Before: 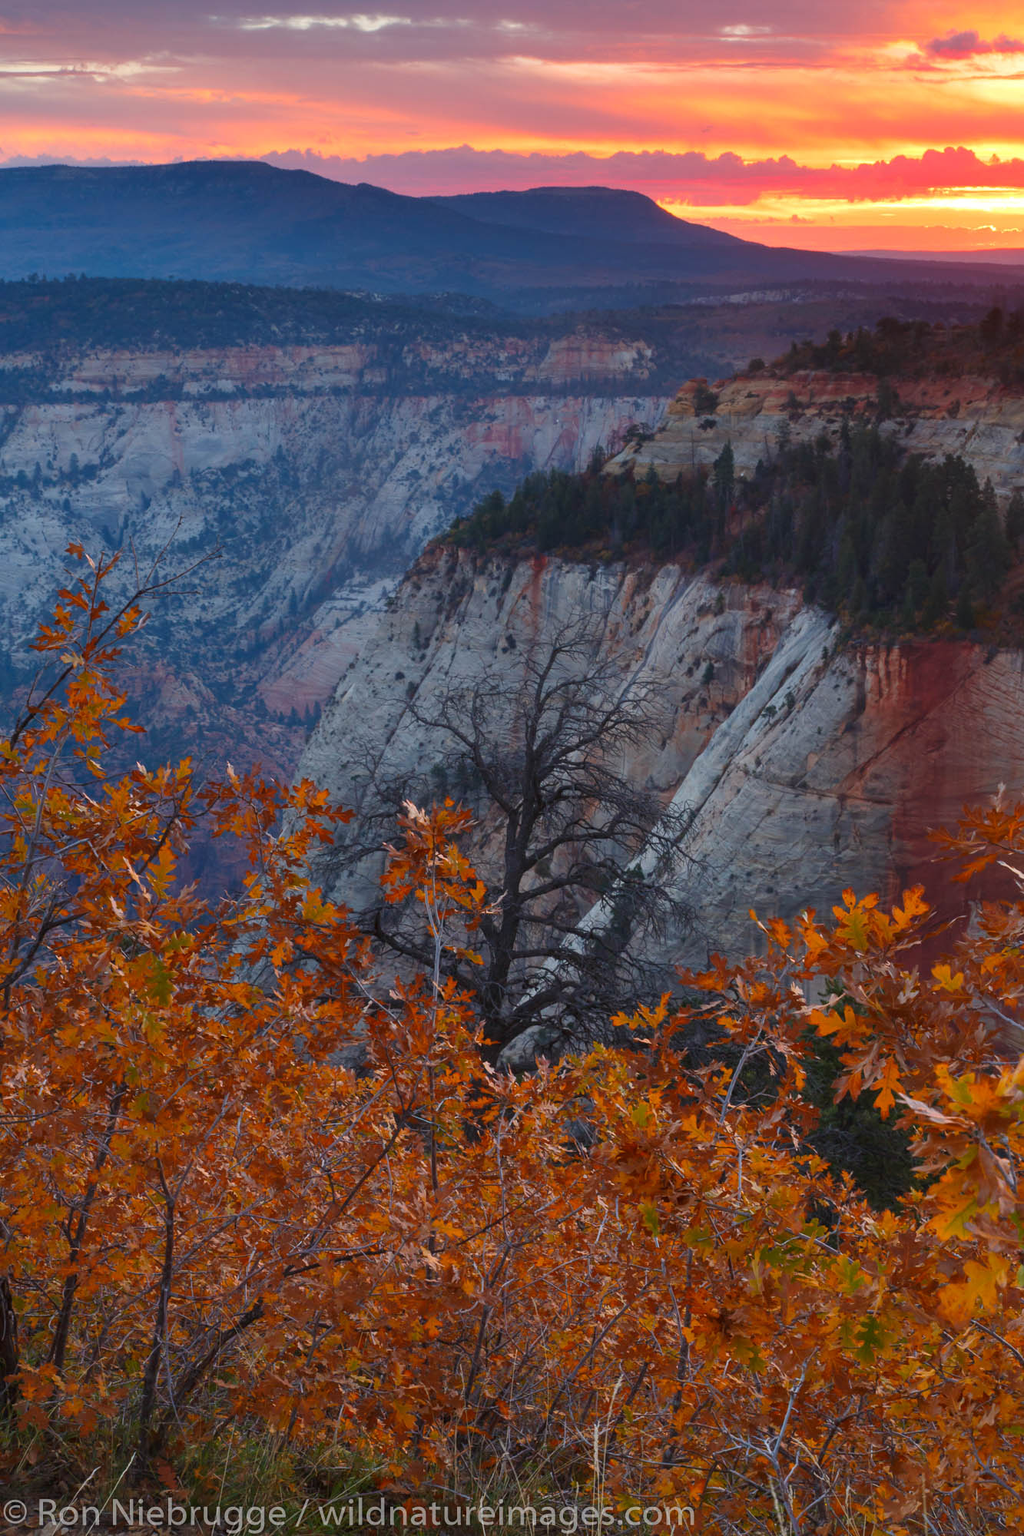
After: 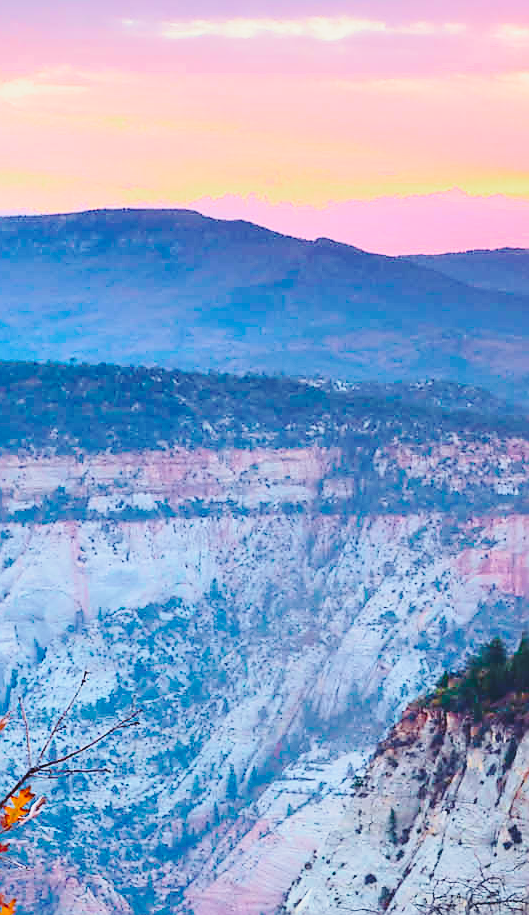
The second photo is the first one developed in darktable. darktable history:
crop and rotate: left 11.267%, top 0.061%, right 49.015%, bottom 54.143%
sharpen: radius 1.372, amount 1.249, threshold 0.833
tone curve: curves: ch0 [(0, 0.049) (0.175, 0.178) (0.466, 0.498) (0.715, 0.767) (0.819, 0.851) (1, 0.961)]; ch1 [(0, 0) (0.437, 0.398) (0.476, 0.466) (0.505, 0.505) (0.534, 0.544) (0.595, 0.608) (0.641, 0.643) (1, 1)]; ch2 [(0, 0) (0.359, 0.379) (0.437, 0.44) (0.489, 0.495) (0.518, 0.537) (0.579, 0.579) (1, 1)], color space Lab, independent channels, preserve colors none
contrast brightness saturation: contrast 0.096, brightness 0.028, saturation 0.091
exposure: black level correction 0.001, exposure 0.499 EV, compensate highlight preservation false
color zones: curves: ch0 [(0.018, 0.548) (0.224, 0.64) (0.425, 0.447) (0.675, 0.575) (0.732, 0.579)]; ch1 [(0.066, 0.487) (0.25, 0.5) (0.404, 0.43) (0.75, 0.421) (0.956, 0.421)]; ch2 [(0.044, 0.561) (0.215, 0.465) (0.399, 0.544) (0.465, 0.548) (0.614, 0.447) (0.724, 0.43) (0.882, 0.623) (0.956, 0.632)], mix -132.17%
base curve: curves: ch0 [(0, 0) (0.032, 0.037) (0.105, 0.228) (0.435, 0.76) (0.856, 0.983) (1, 1)], preserve colors none
